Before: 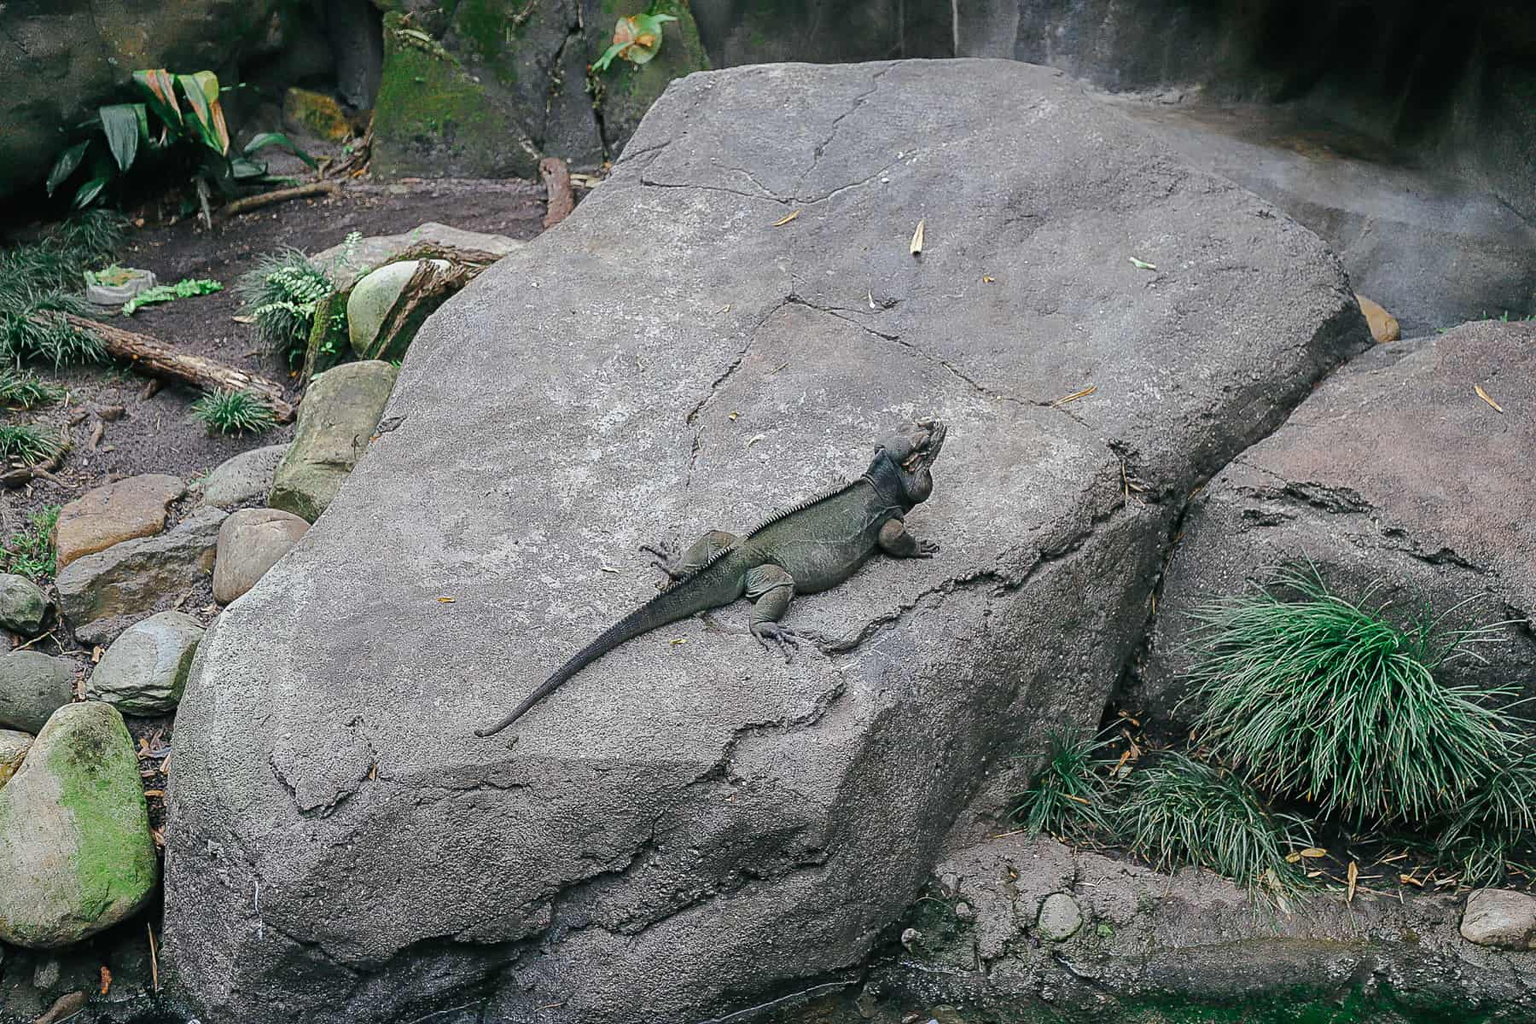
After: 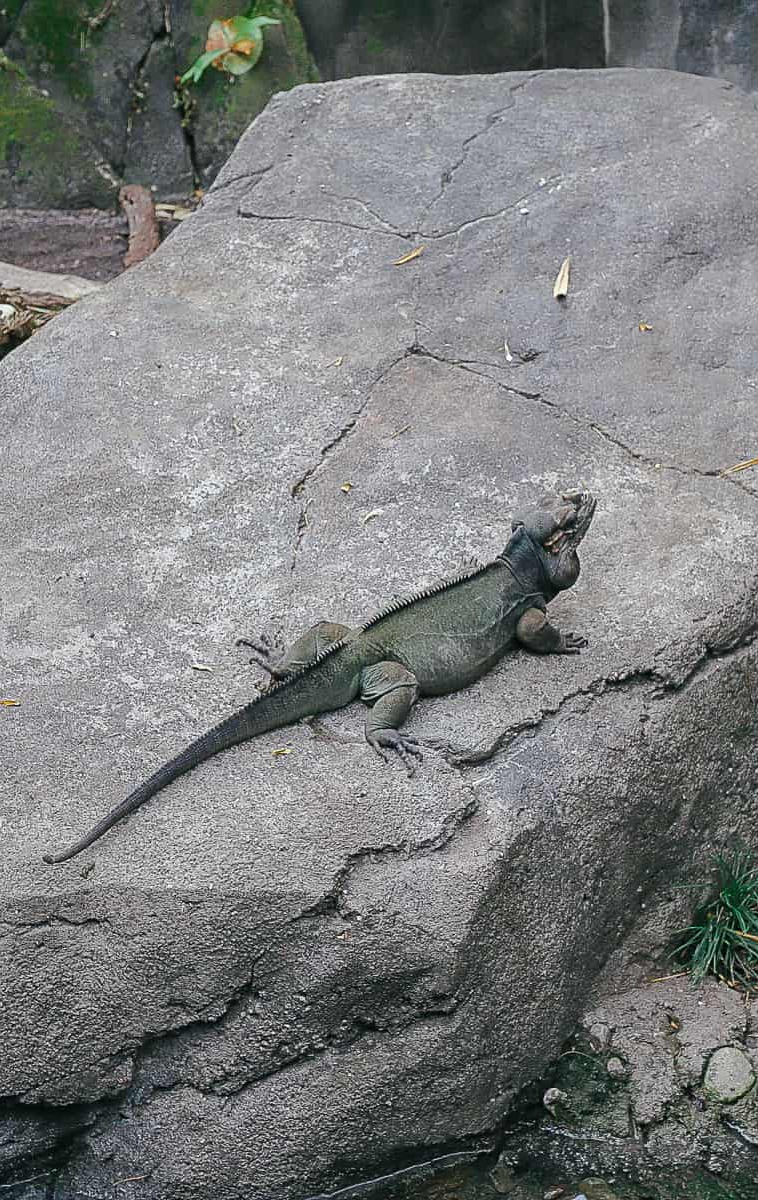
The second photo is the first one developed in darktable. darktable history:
crop: left 28.544%, right 29.333%
